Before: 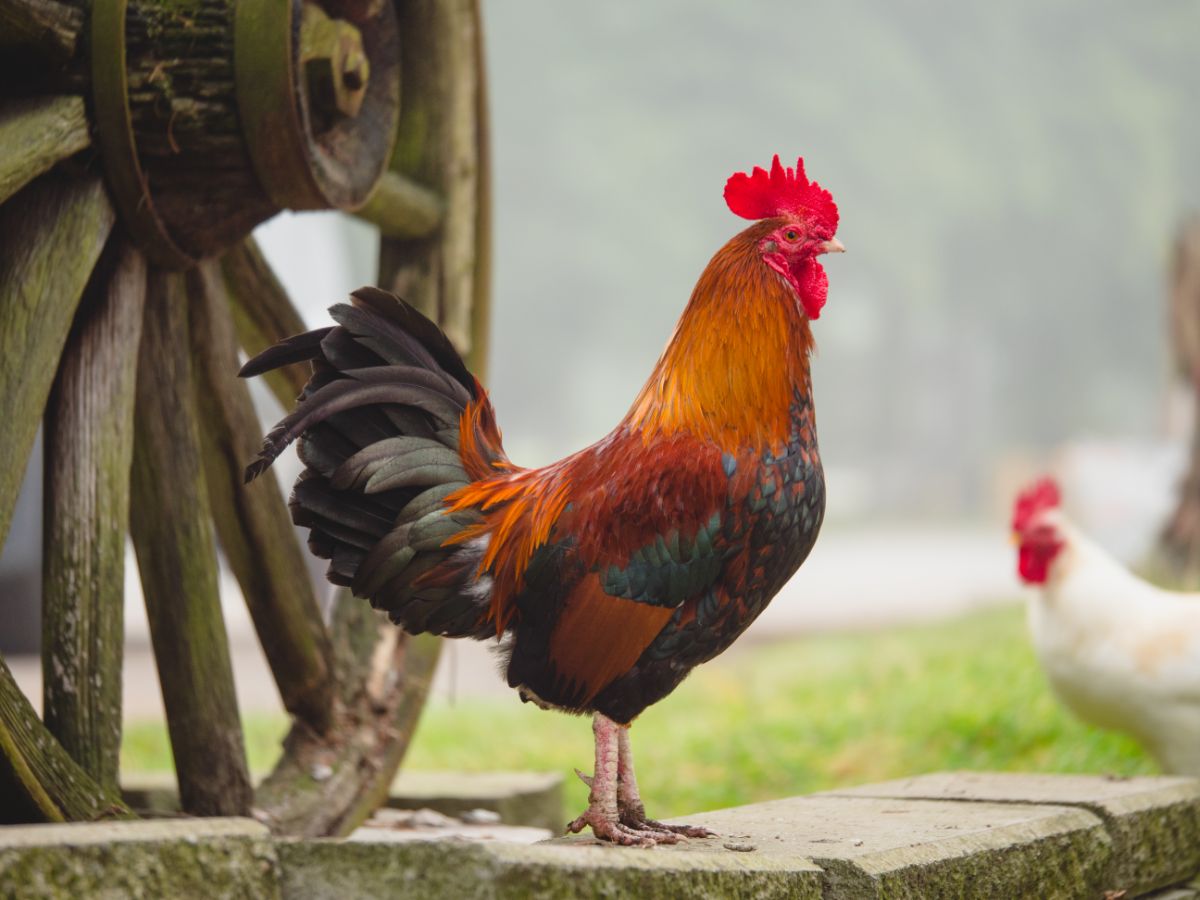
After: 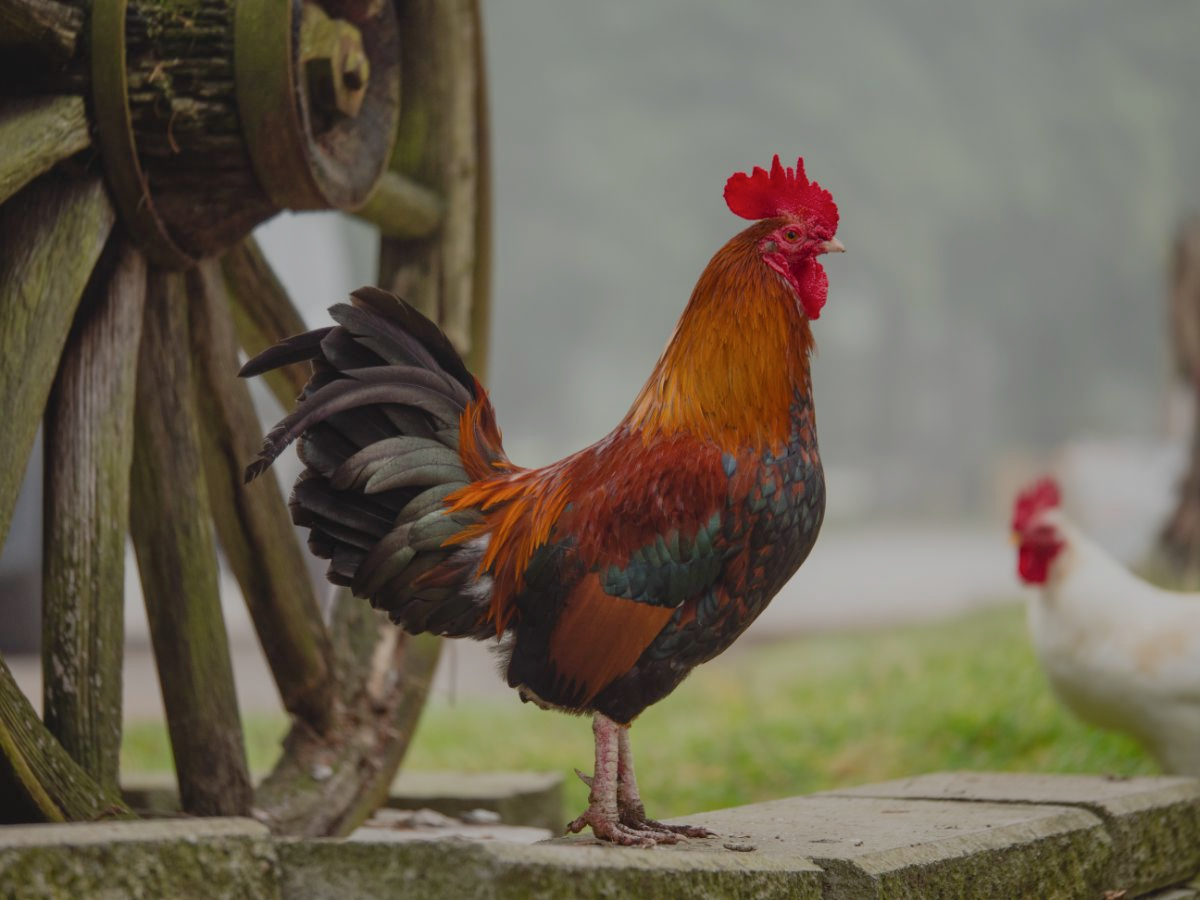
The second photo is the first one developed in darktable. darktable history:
tone equalizer: -8 EV -0.024 EV, -7 EV 0.037 EV, -6 EV -0.007 EV, -5 EV 0.007 EV, -4 EV -0.052 EV, -3 EV -0.24 EV, -2 EV -0.685 EV, -1 EV -0.987 EV, +0 EV -0.946 EV
local contrast: highlights 101%, shadows 102%, detail 119%, midtone range 0.2
contrast brightness saturation: contrast 0.014, saturation -0.063
